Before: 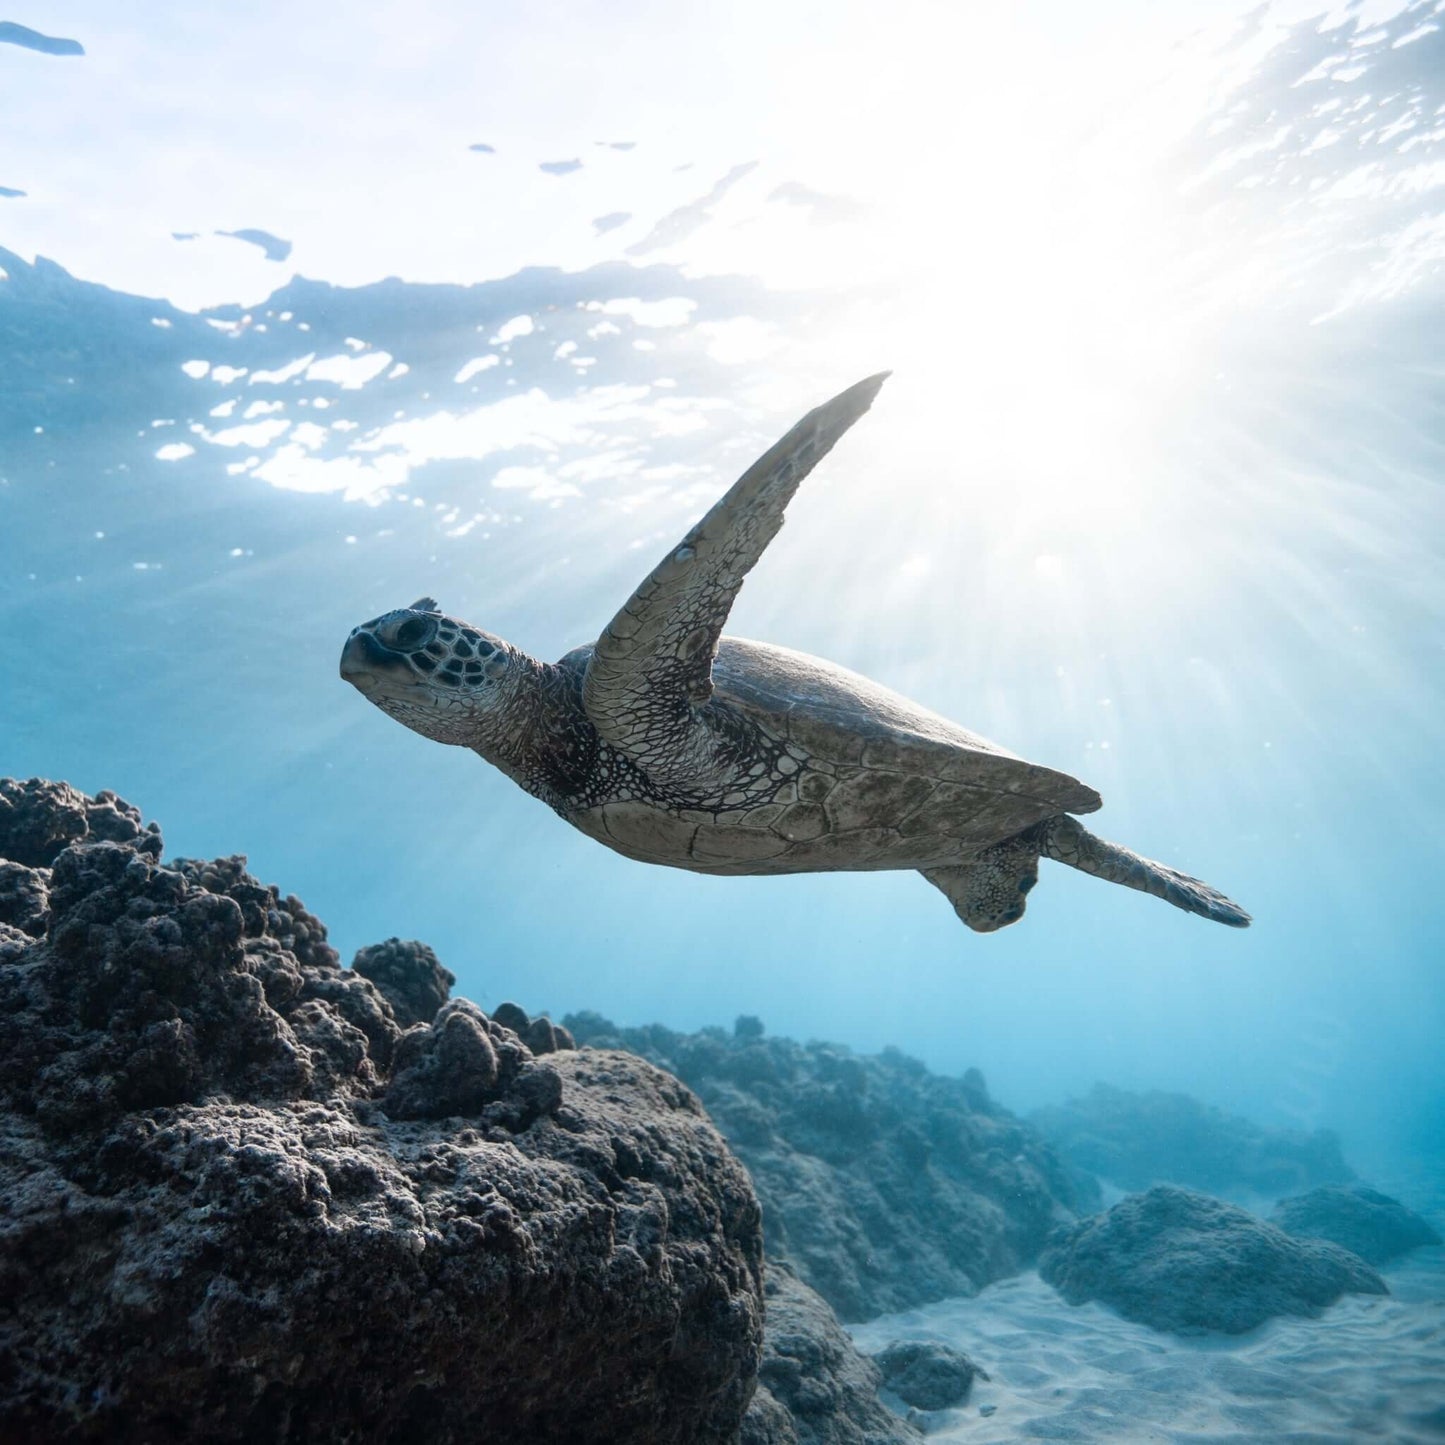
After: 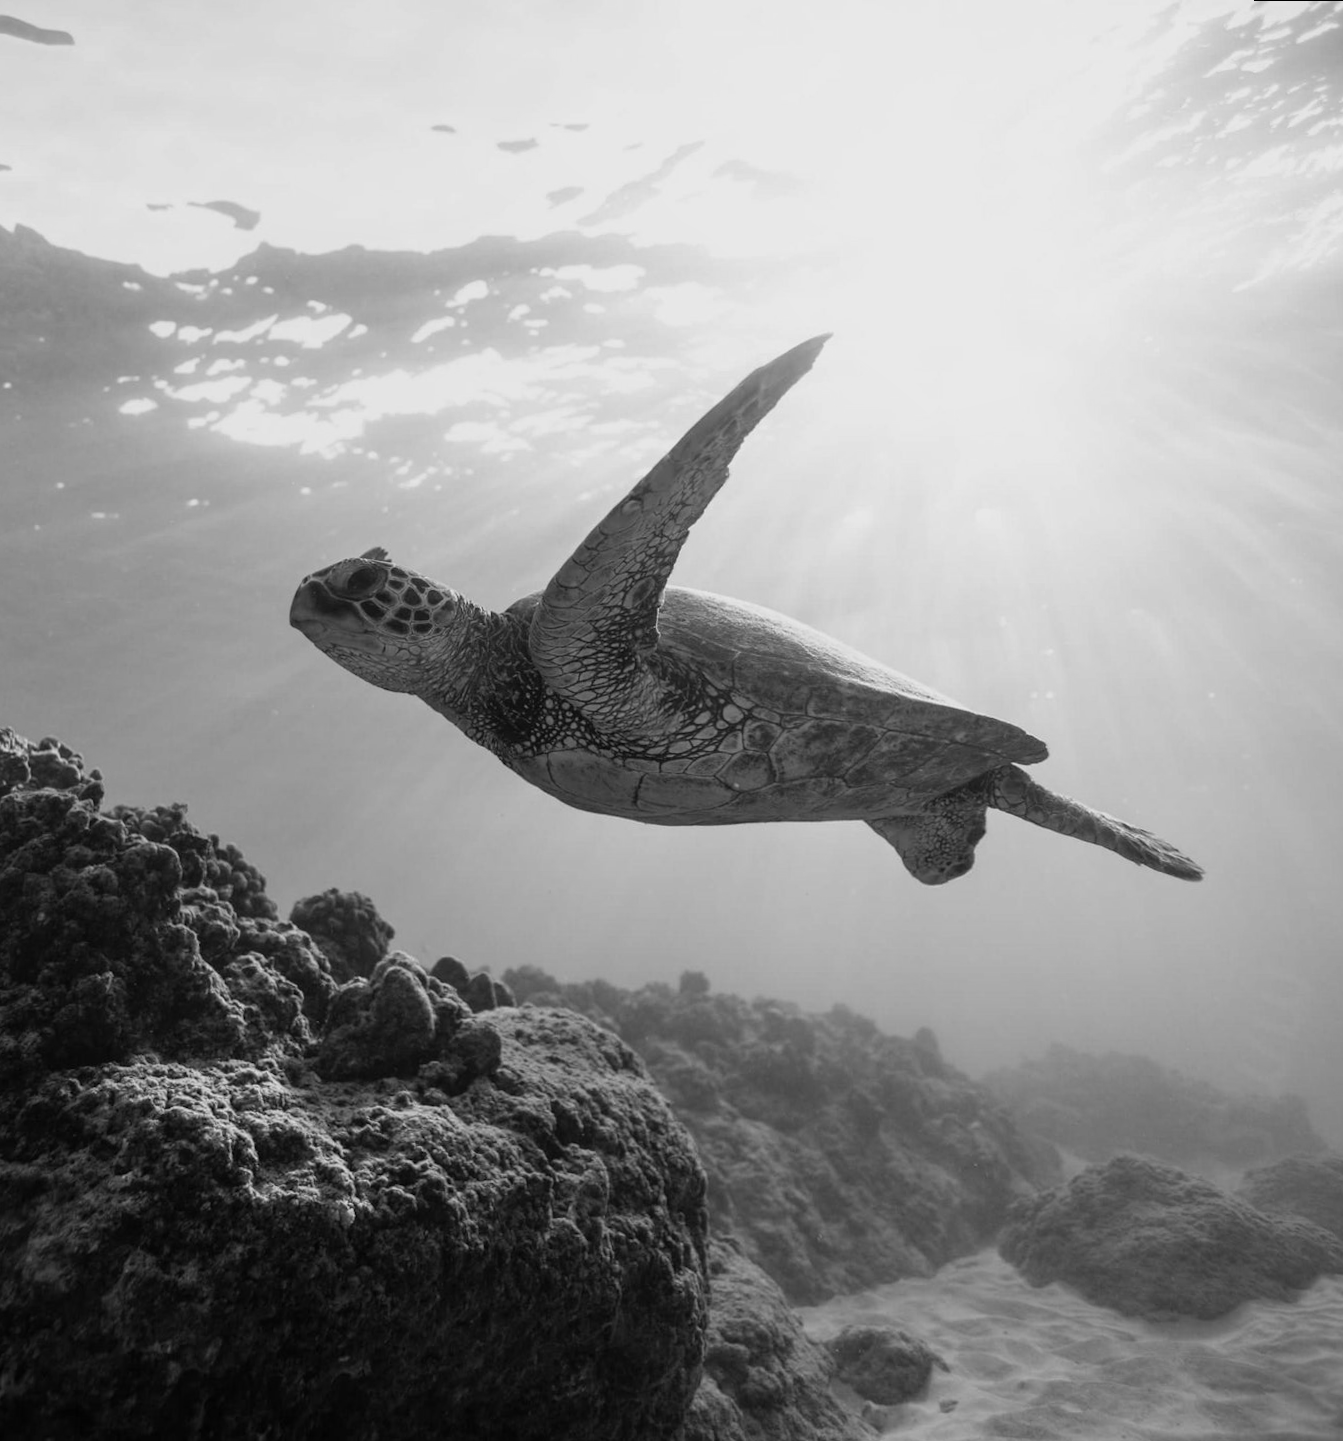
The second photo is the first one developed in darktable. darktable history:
exposure: exposure -0.242 EV, compensate highlight preservation false
local contrast: mode bilateral grid, contrast 100, coarseness 100, detail 91%, midtone range 0.2
rotate and perspective: rotation 0.215°, lens shift (vertical) -0.139, crop left 0.069, crop right 0.939, crop top 0.002, crop bottom 0.996
monochrome: a -6.99, b 35.61, size 1.4
